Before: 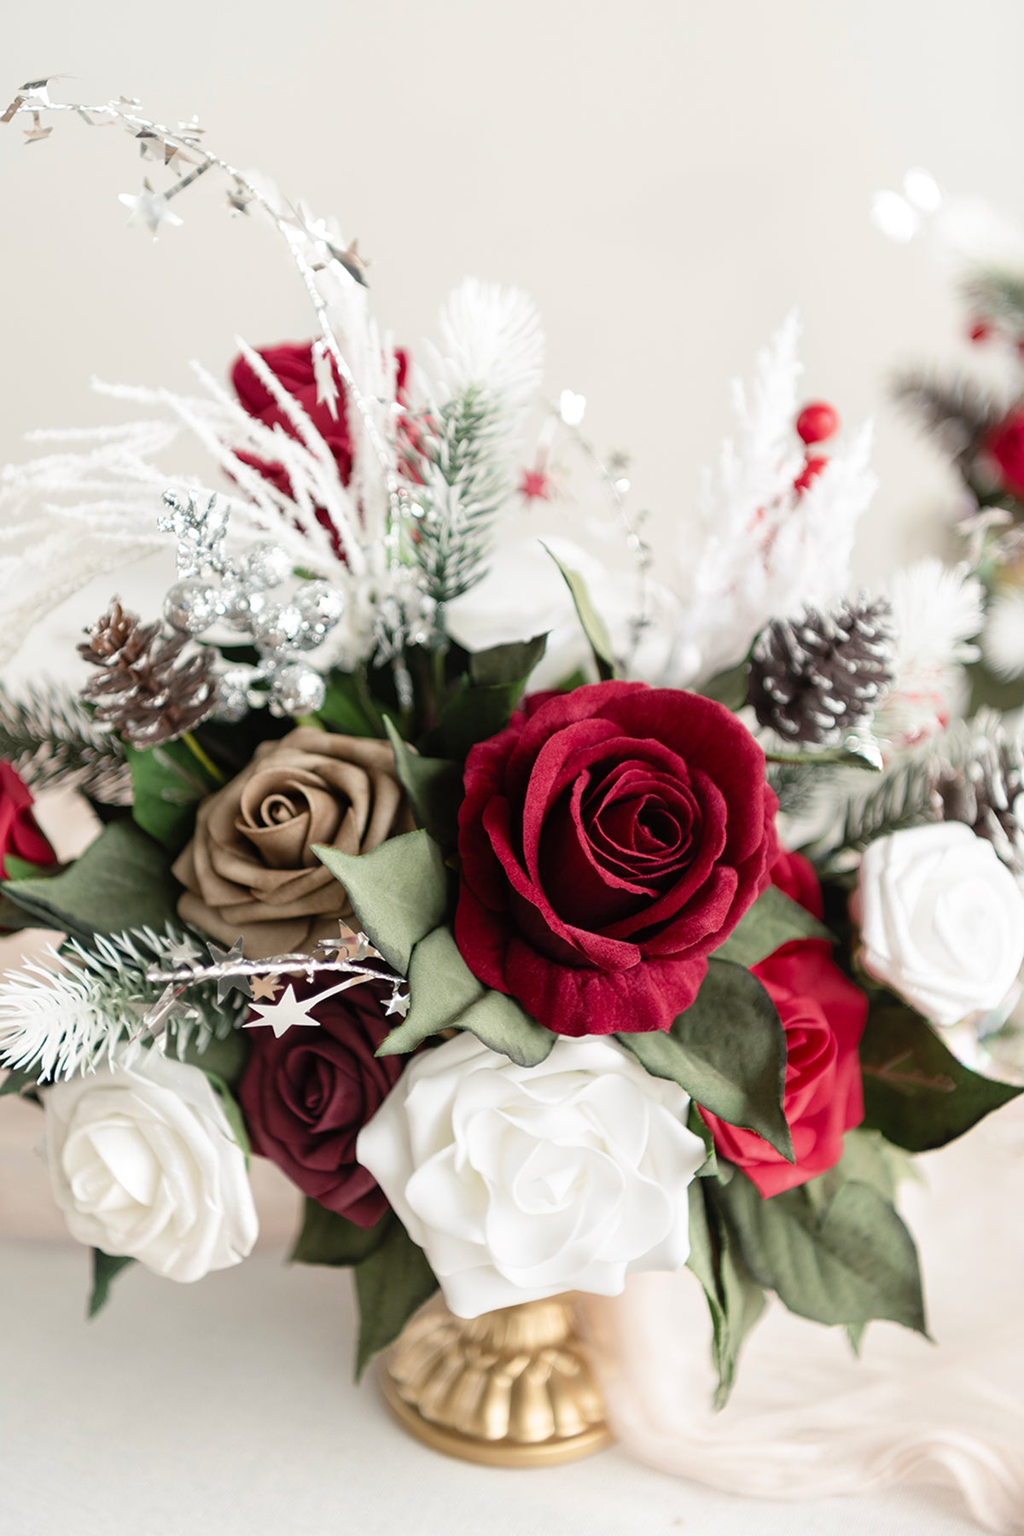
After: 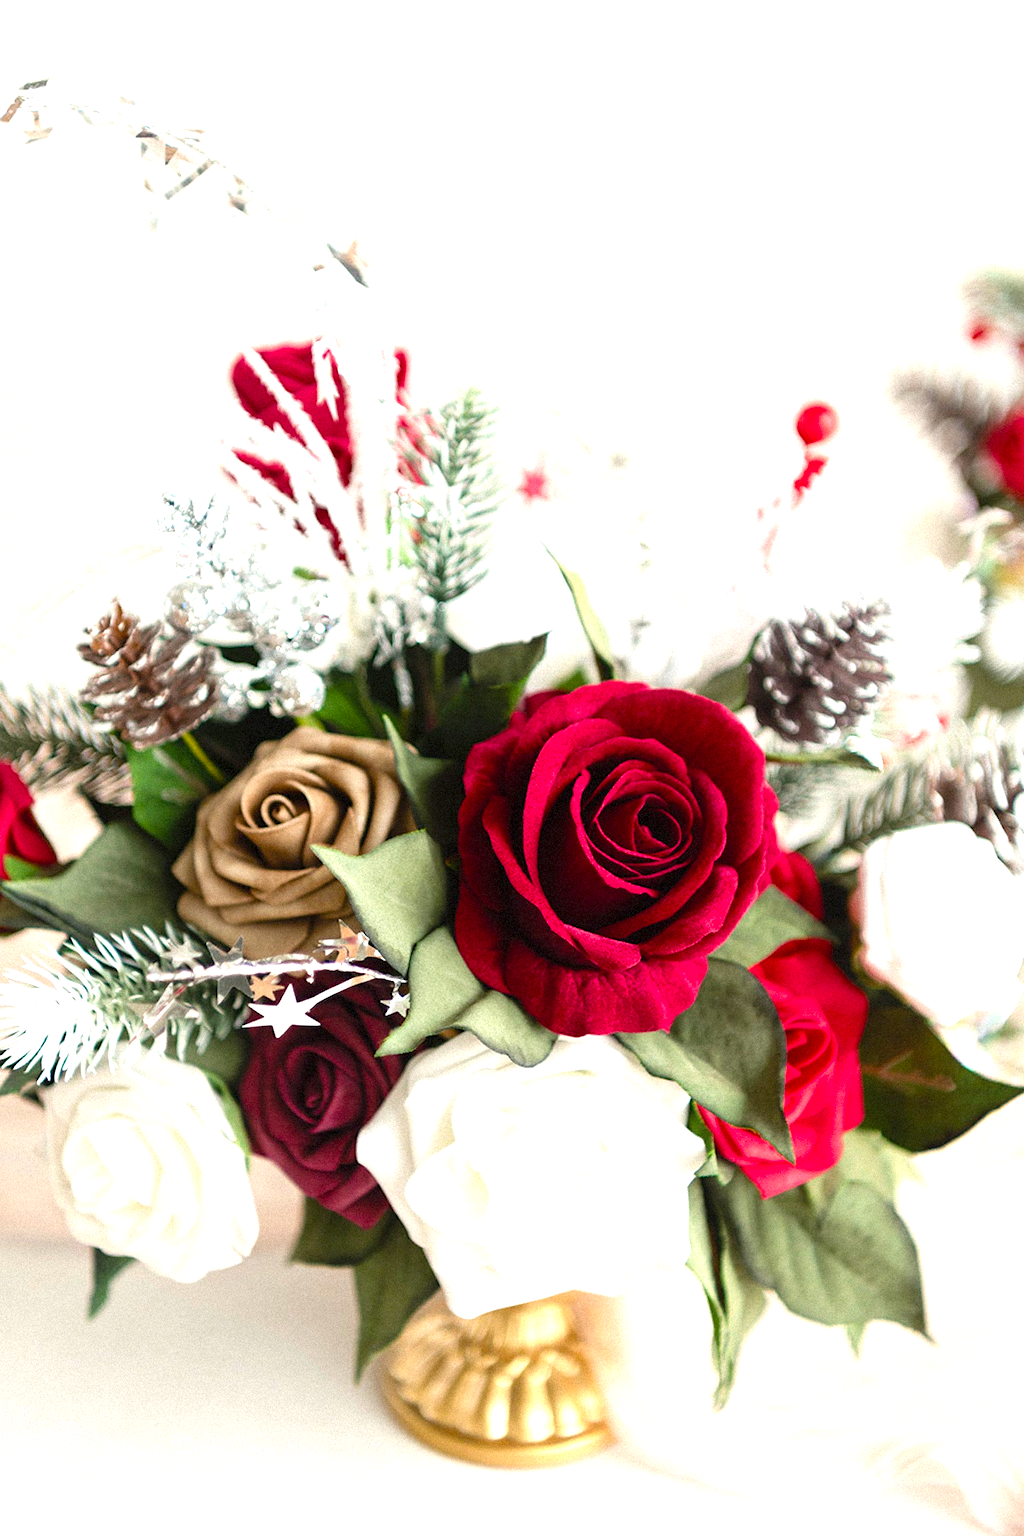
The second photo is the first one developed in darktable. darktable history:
exposure: black level correction 0, exposure 0.7 EV, compensate exposure bias true, compensate highlight preservation false
grain: mid-tones bias 0%
color balance rgb: perceptual saturation grading › global saturation 30%, global vibrance 20%
